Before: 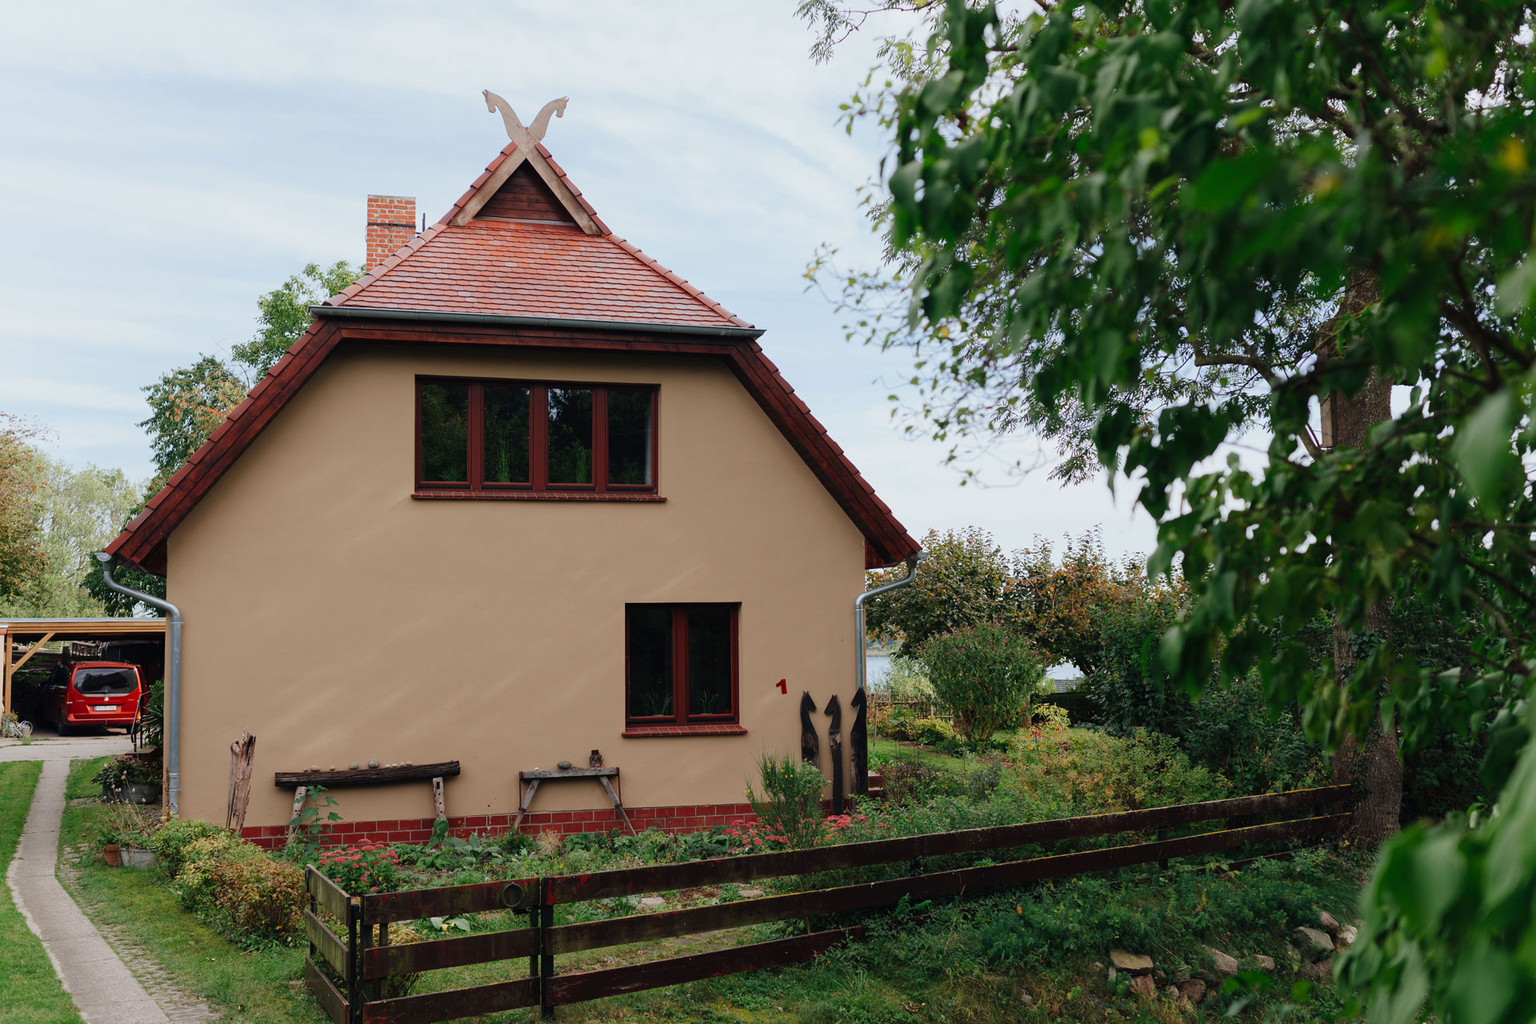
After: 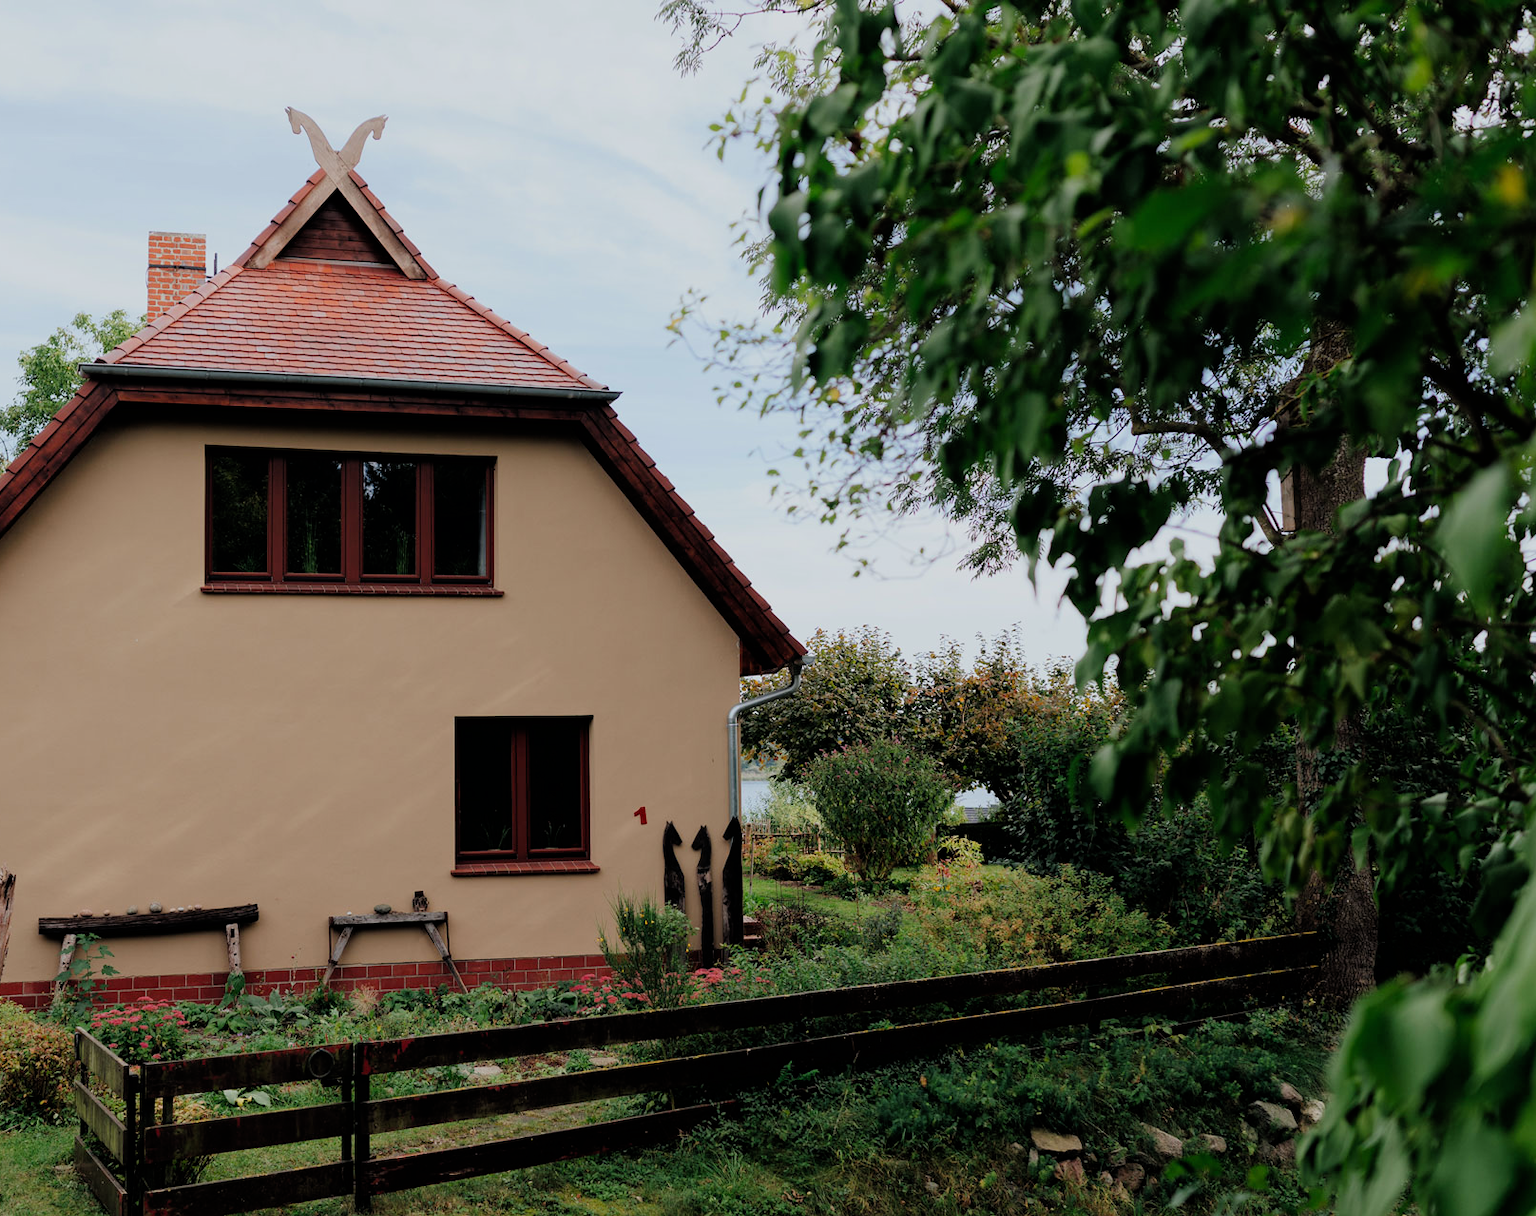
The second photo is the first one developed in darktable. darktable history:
filmic rgb: black relative exposure -5.76 EV, white relative exposure 3.4 EV, hardness 3.69, color science v6 (2022)
crop: left 15.799%
